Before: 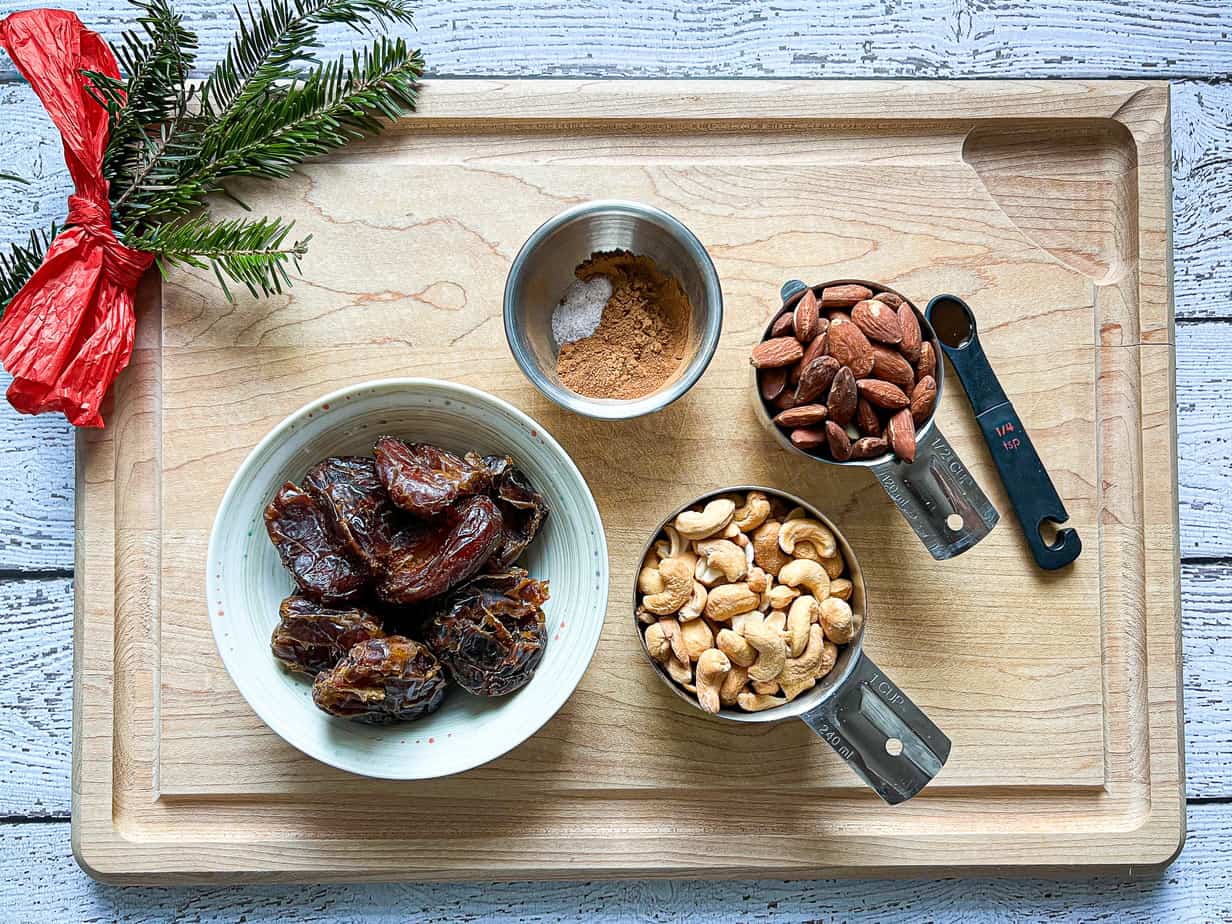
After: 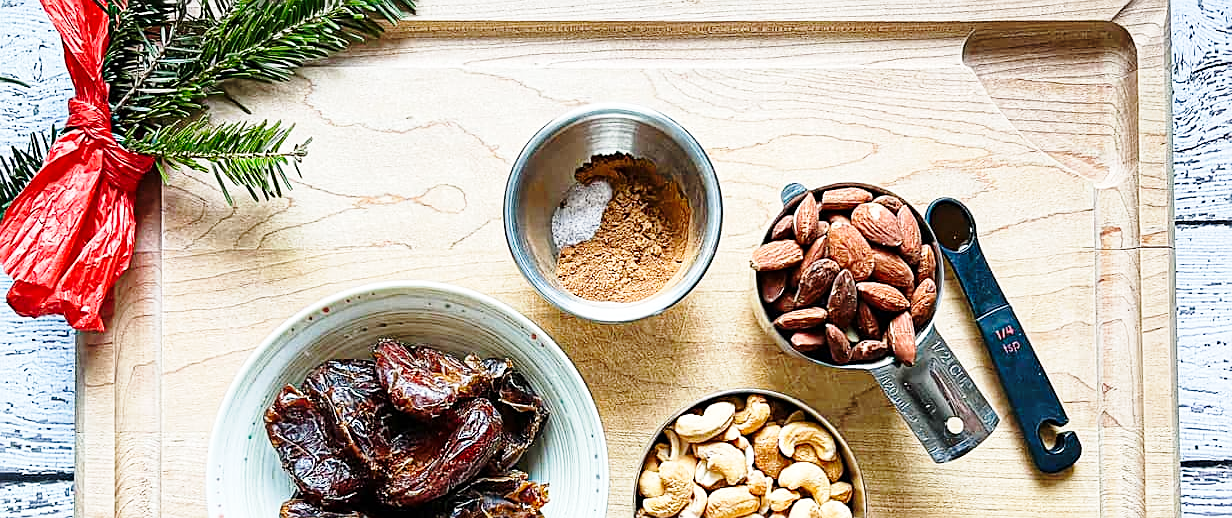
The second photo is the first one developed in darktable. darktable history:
crop and rotate: top 10.605%, bottom 33.274%
sharpen: on, module defaults
base curve: curves: ch0 [(0, 0) (0.028, 0.03) (0.121, 0.232) (0.46, 0.748) (0.859, 0.968) (1, 1)], preserve colors none
